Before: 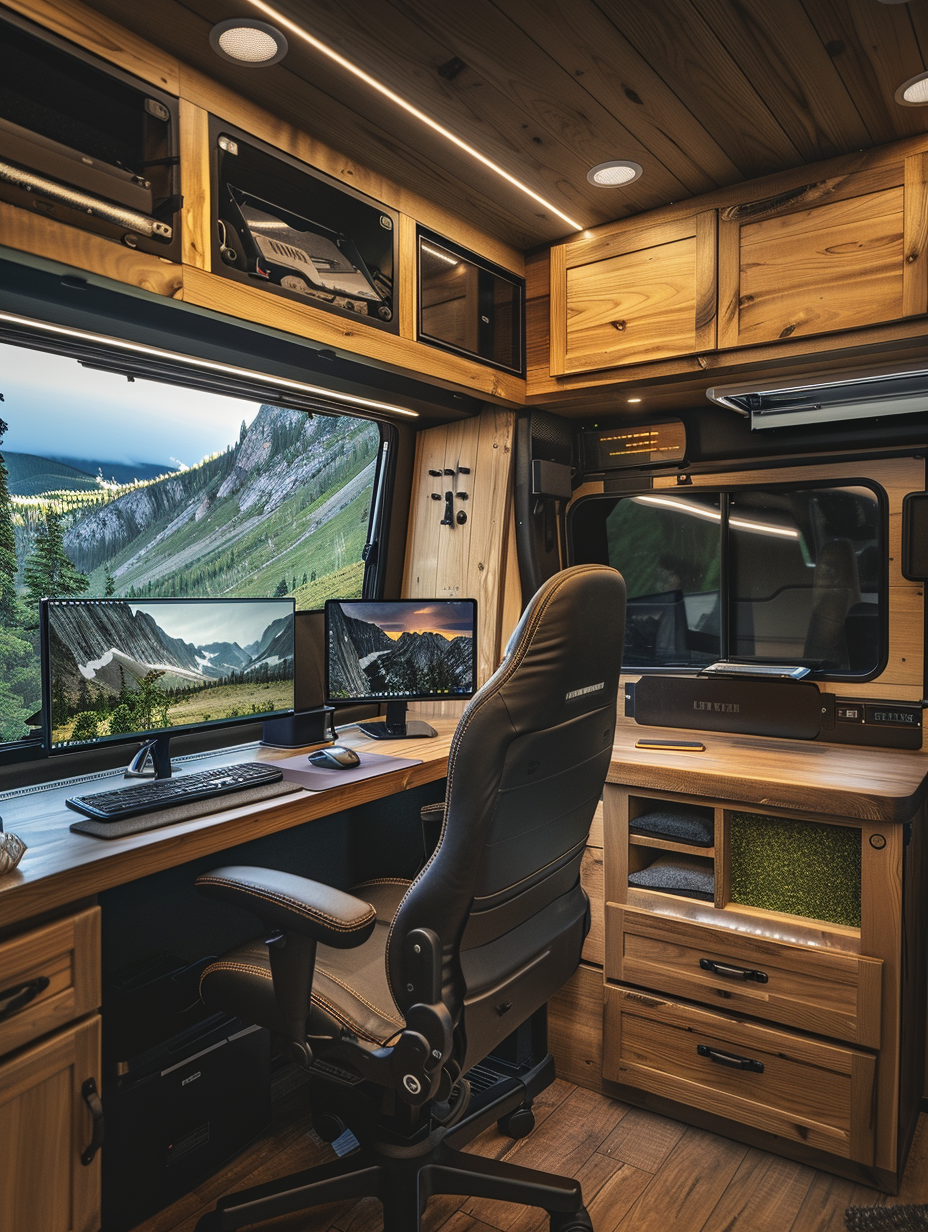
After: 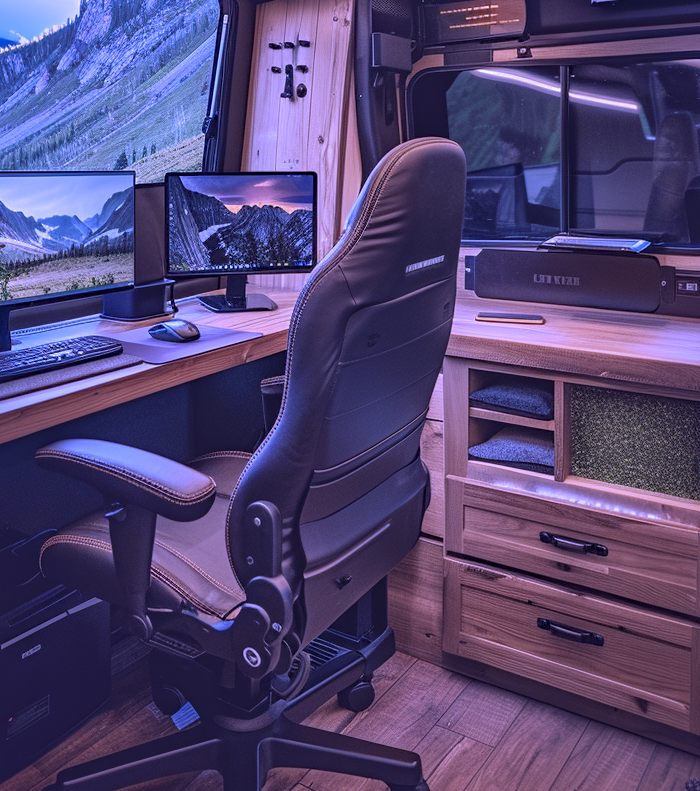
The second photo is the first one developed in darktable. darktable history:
exposure: exposure -0.142 EV, compensate exposure bias true
crop and rotate: left 17.269%, top 34.723%, right 7.263%, bottom 1.01%
local contrast: highlights 103%, shadows 99%, detail 119%, midtone range 0.2
contrast equalizer: octaves 7, y [[0.5, 0.504, 0.515, 0.527, 0.535, 0.534], [0.5 ×6], [0.491, 0.387, 0.179, 0.068, 0.068, 0.068], [0 ×5, 0.023], [0 ×6]]
shadows and highlights: on, module defaults
color correction: highlights a* -12.05, highlights b* -15.39
color calibration: illuminant custom, x 0.379, y 0.479, temperature 4472.09 K
